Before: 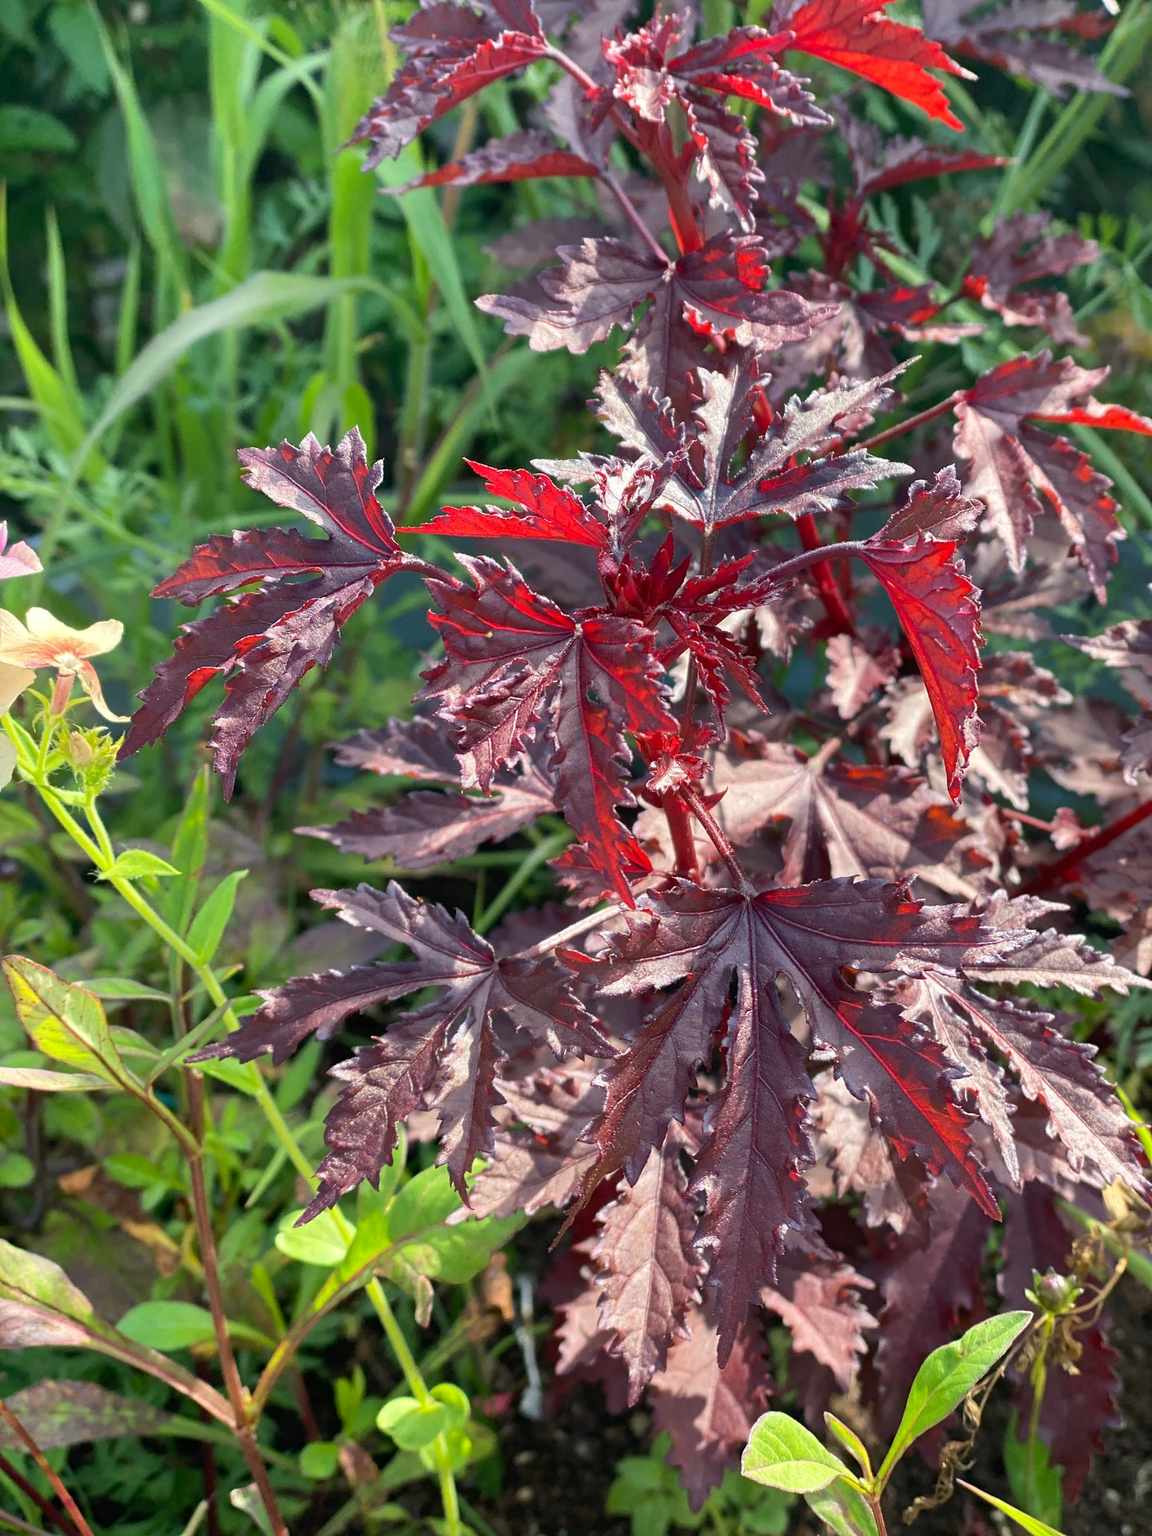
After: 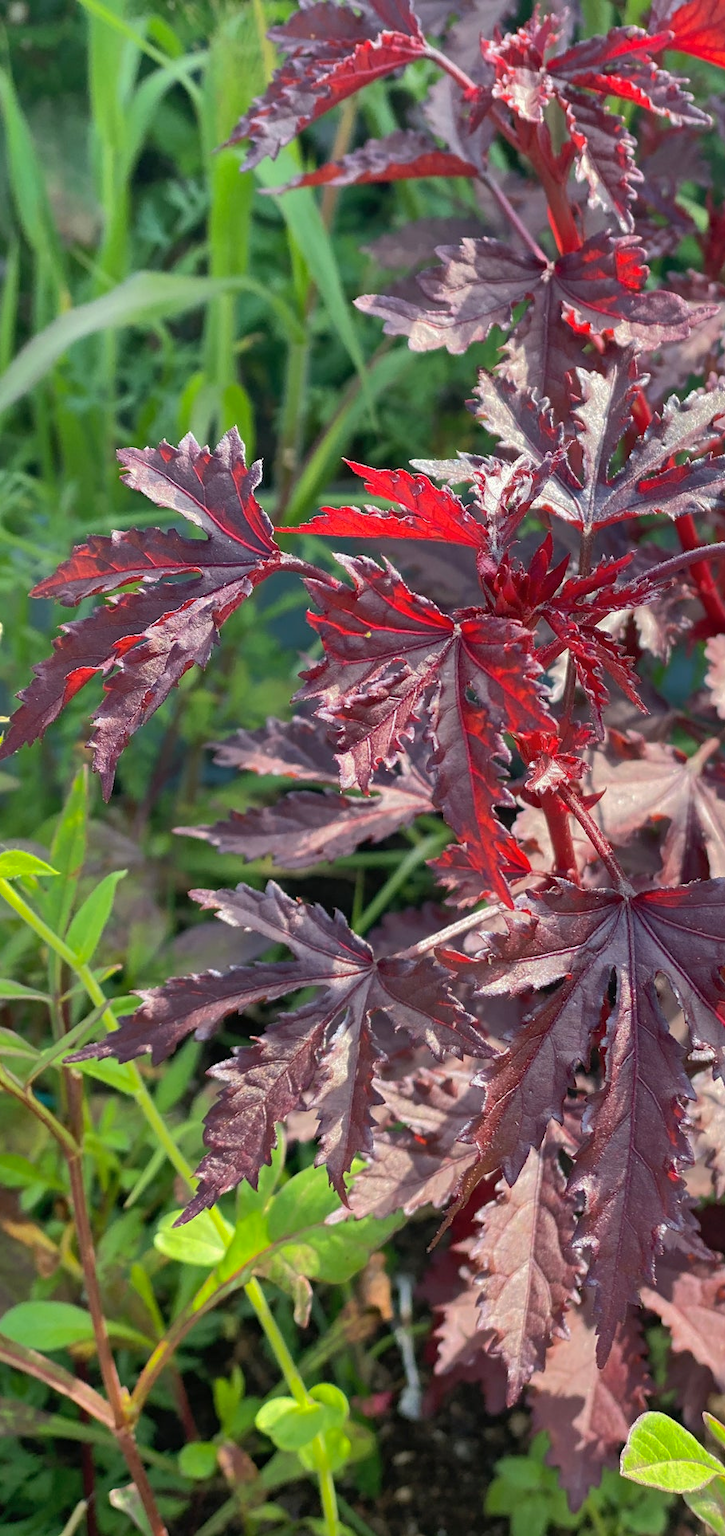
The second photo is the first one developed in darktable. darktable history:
crop: left 10.543%, right 26.415%
shadows and highlights: shadows 39.71, highlights -59.76
